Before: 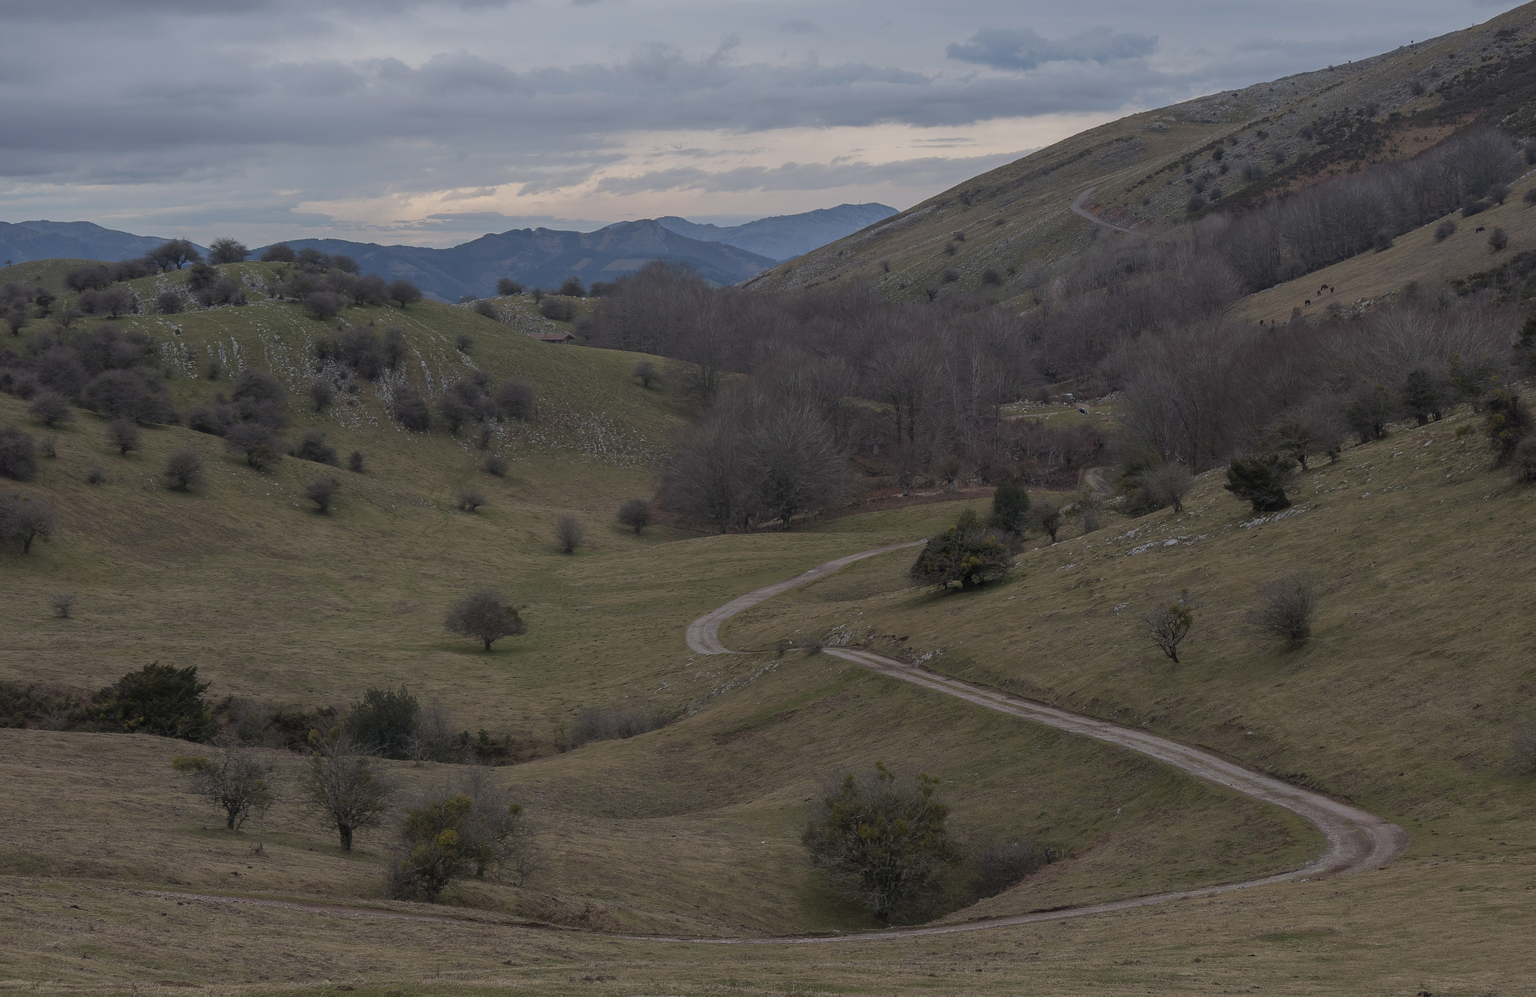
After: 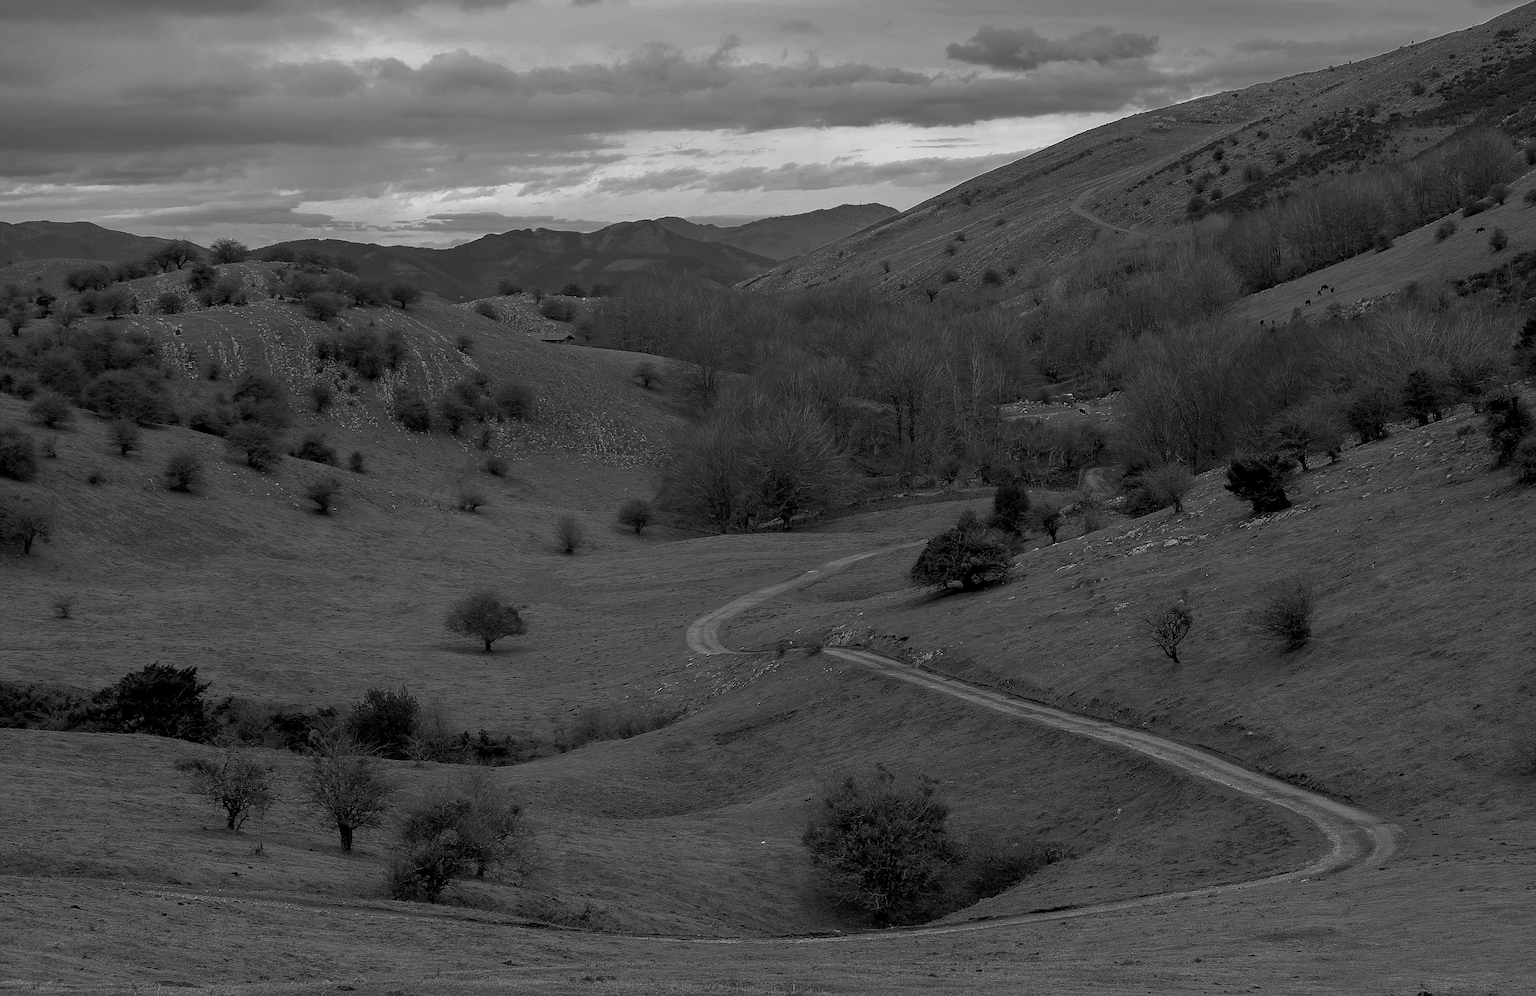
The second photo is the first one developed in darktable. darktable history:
tone equalizer: -8 EV 0.001 EV, -7 EV -0.002 EV, -6 EV 0.003 EV, -5 EV -0.048 EV, -4 EV -0.095 EV, -3 EV -0.173 EV, -2 EV 0.249 EV, -1 EV 0.719 EV, +0 EV 0.475 EV, edges refinement/feathering 500, mask exposure compensation -1.57 EV, preserve details no
color balance rgb: global offset › luminance -1.006%, linear chroma grading › shadows 31.34%, linear chroma grading › global chroma -1.632%, linear chroma grading › mid-tones 3.869%, perceptual saturation grading › global saturation 31.15%, global vibrance 11.36%, contrast 5.094%
sharpen: on, module defaults
color zones: curves: ch0 [(0.002, 0.593) (0.143, 0.417) (0.285, 0.541) (0.455, 0.289) (0.608, 0.327) (0.727, 0.283) (0.869, 0.571) (1, 0.603)]; ch1 [(0, 0) (0.143, 0) (0.286, 0) (0.429, 0) (0.571, 0) (0.714, 0) (0.857, 0)]
